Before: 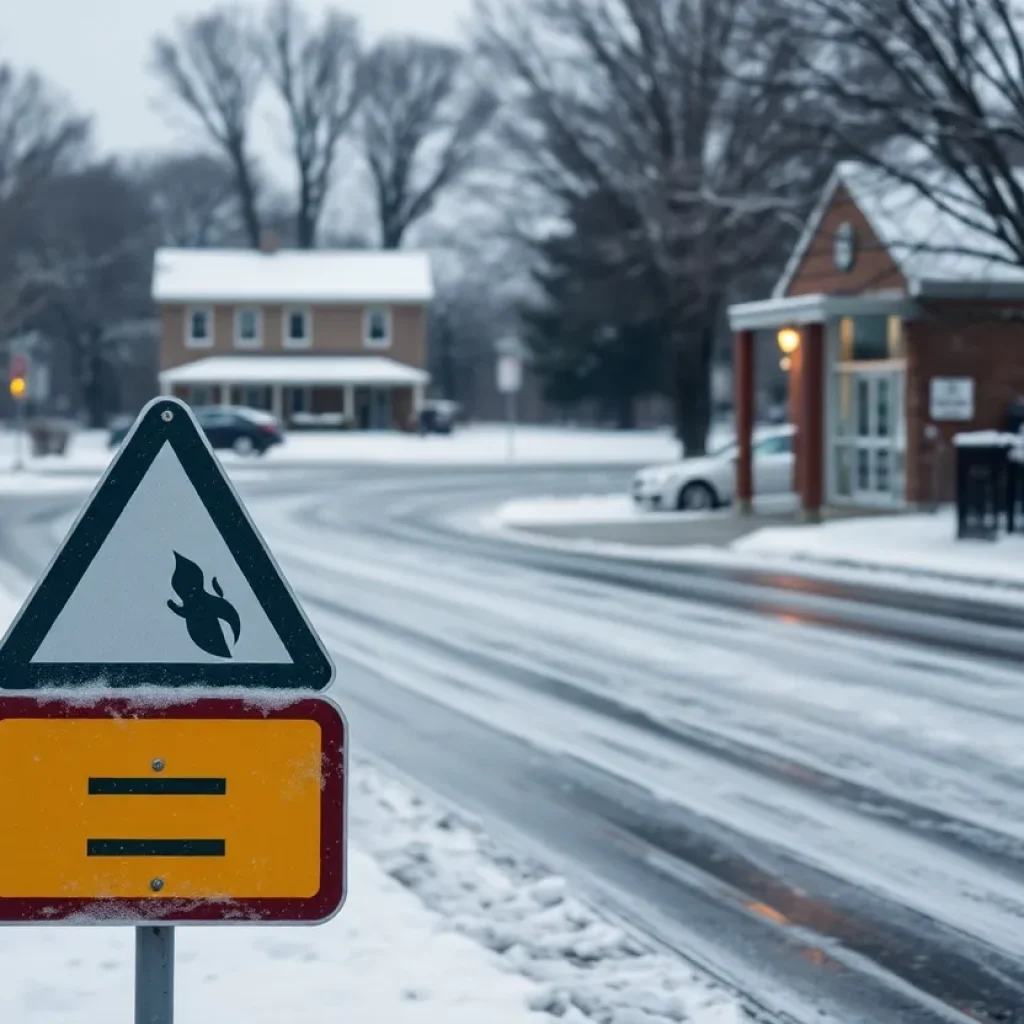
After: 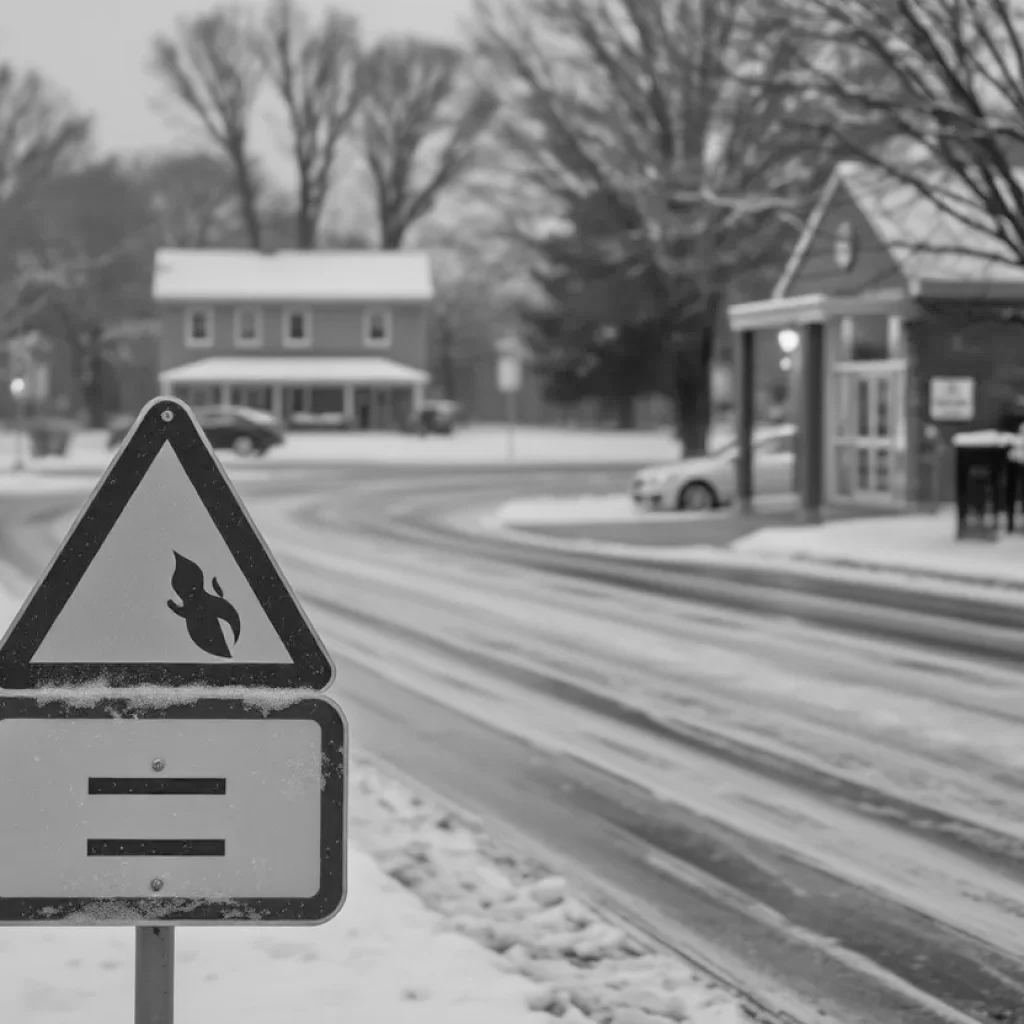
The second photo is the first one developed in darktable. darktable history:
monochrome: a 26.22, b 42.67, size 0.8
tone equalizer: -7 EV 0.15 EV, -6 EV 0.6 EV, -5 EV 1.15 EV, -4 EV 1.33 EV, -3 EV 1.15 EV, -2 EV 0.6 EV, -1 EV 0.15 EV, mask exposure compensation -0.5 EV
